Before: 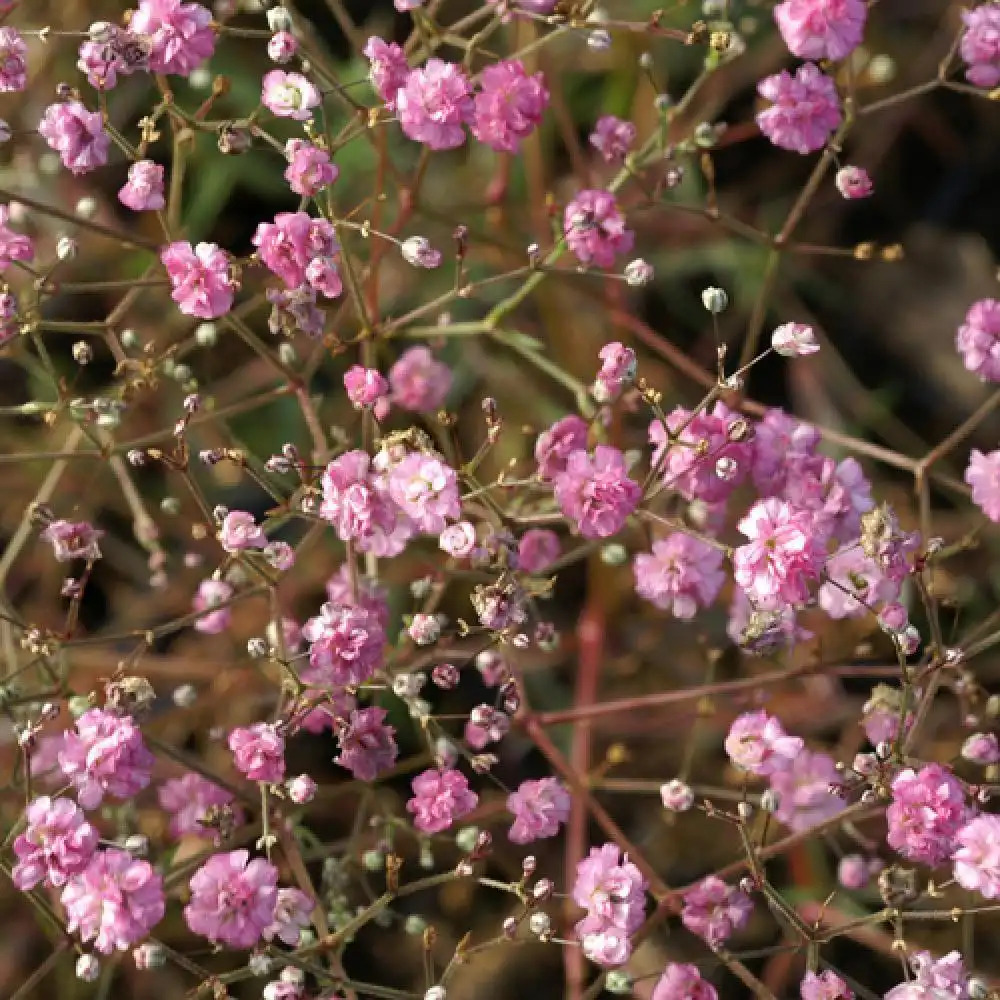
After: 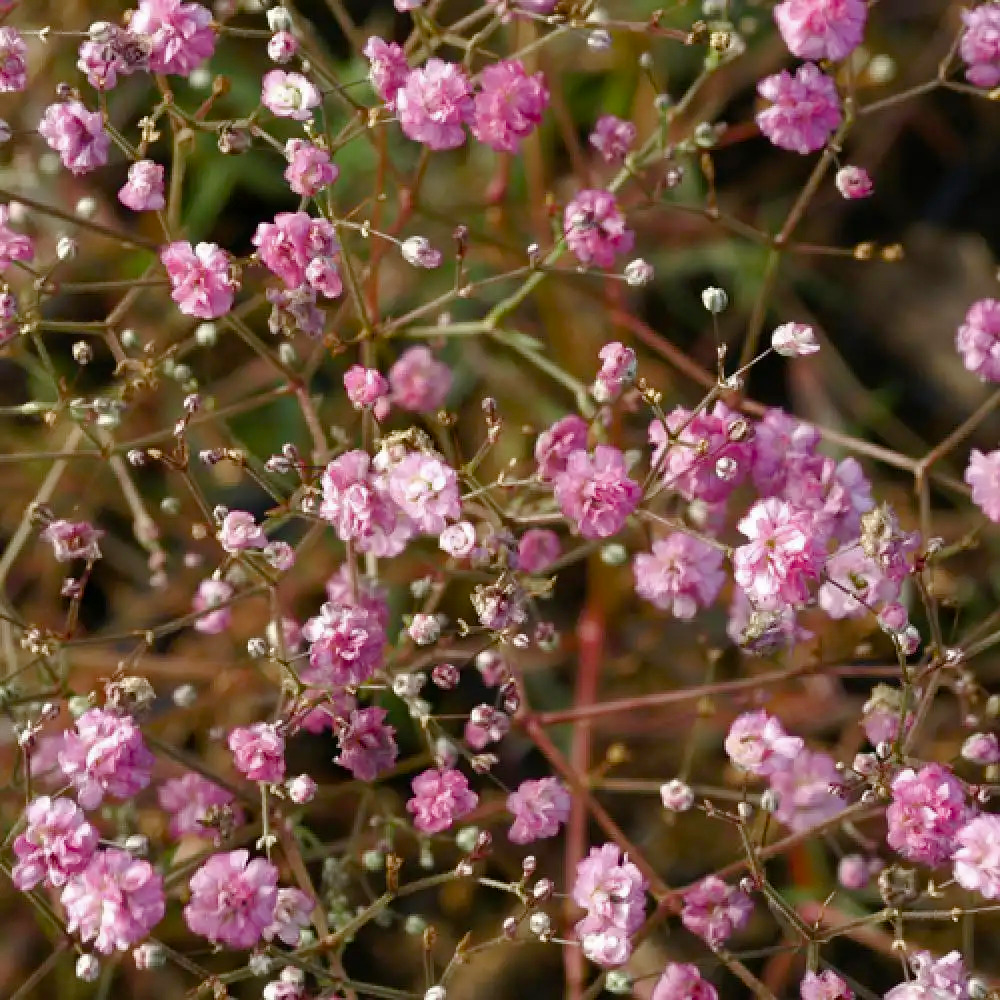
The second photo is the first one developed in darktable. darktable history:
color balance rgb: perceptual saturation grading › global saturation 20%, perceptual saturation grading › highlights -49.217%, perceptual saturation grading › shadows 24.198%
